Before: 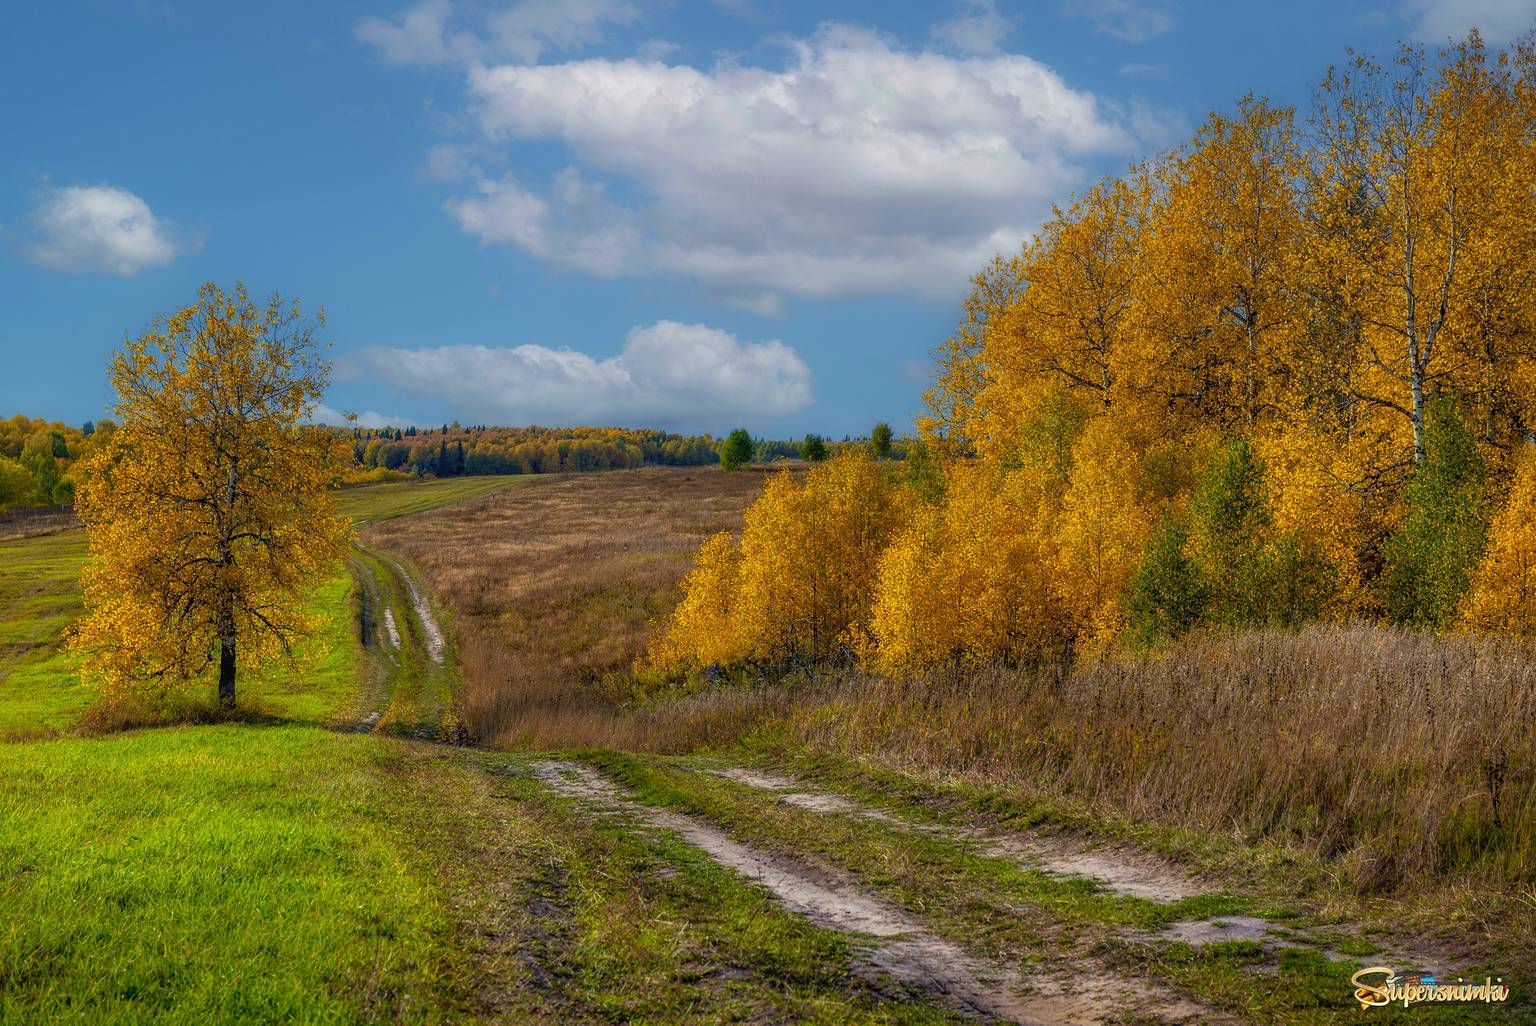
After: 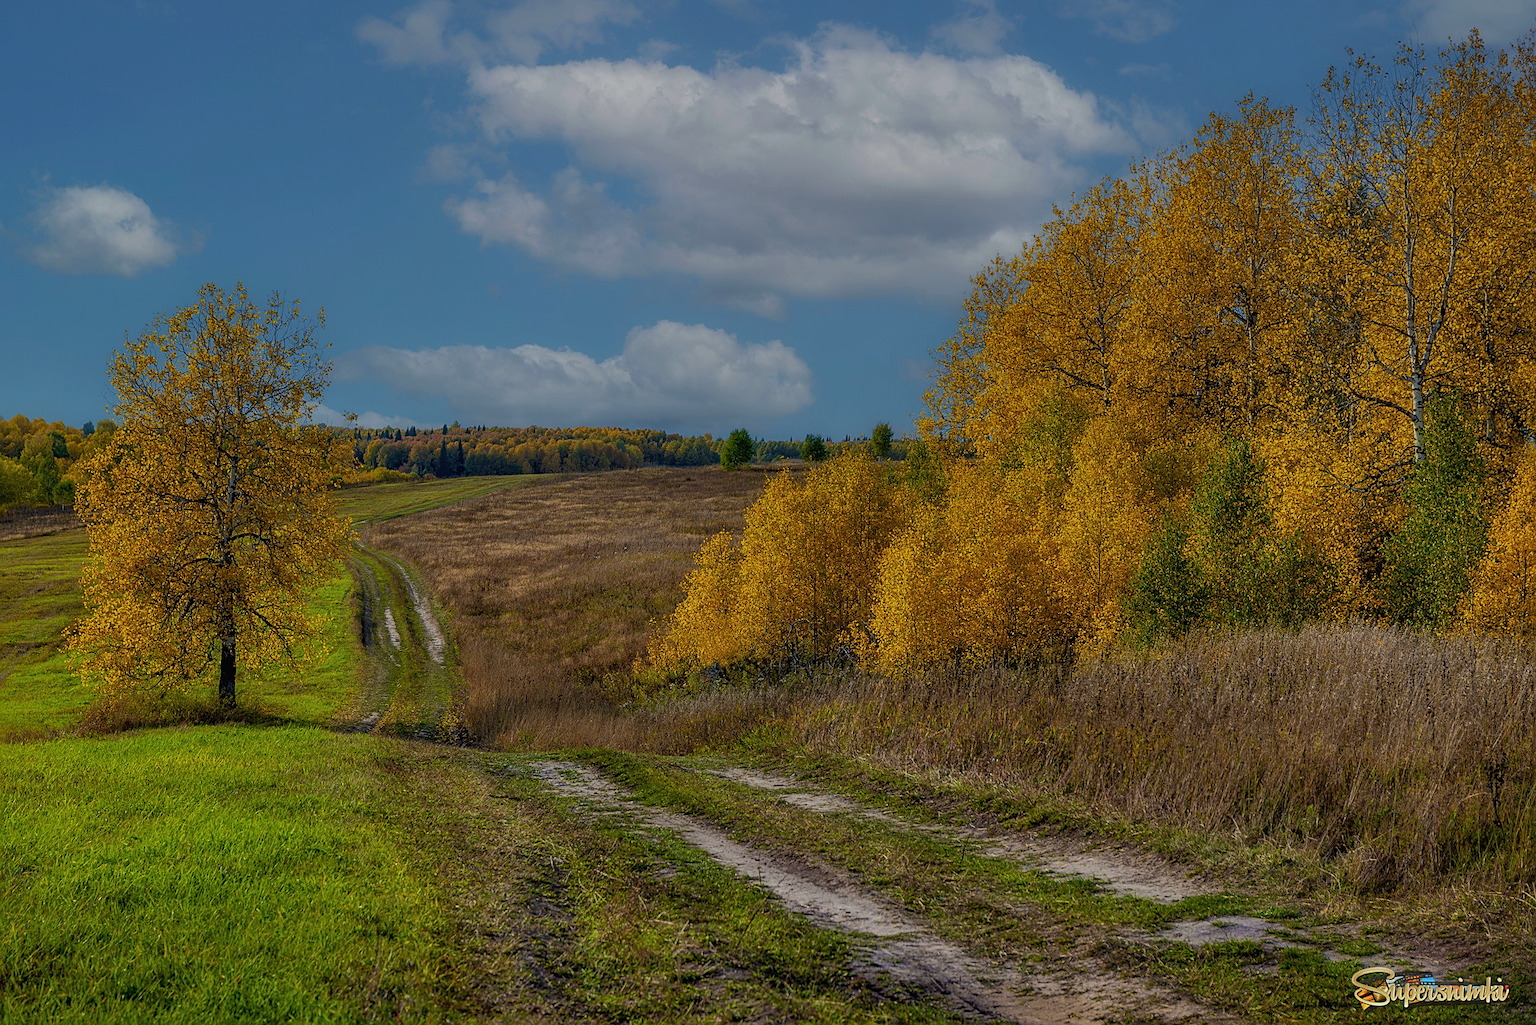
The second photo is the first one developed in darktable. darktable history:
shadows and highlights: shadows 40, highlights -54, highlights color adjustment 46%, low approximation 0.01, soften with gaussian
sharpen: on, module defaults
exposure: black level correction 0, exposure -0.766 EV, compensate highlight preservation false
white balance: red 0.978, blue 0.999
